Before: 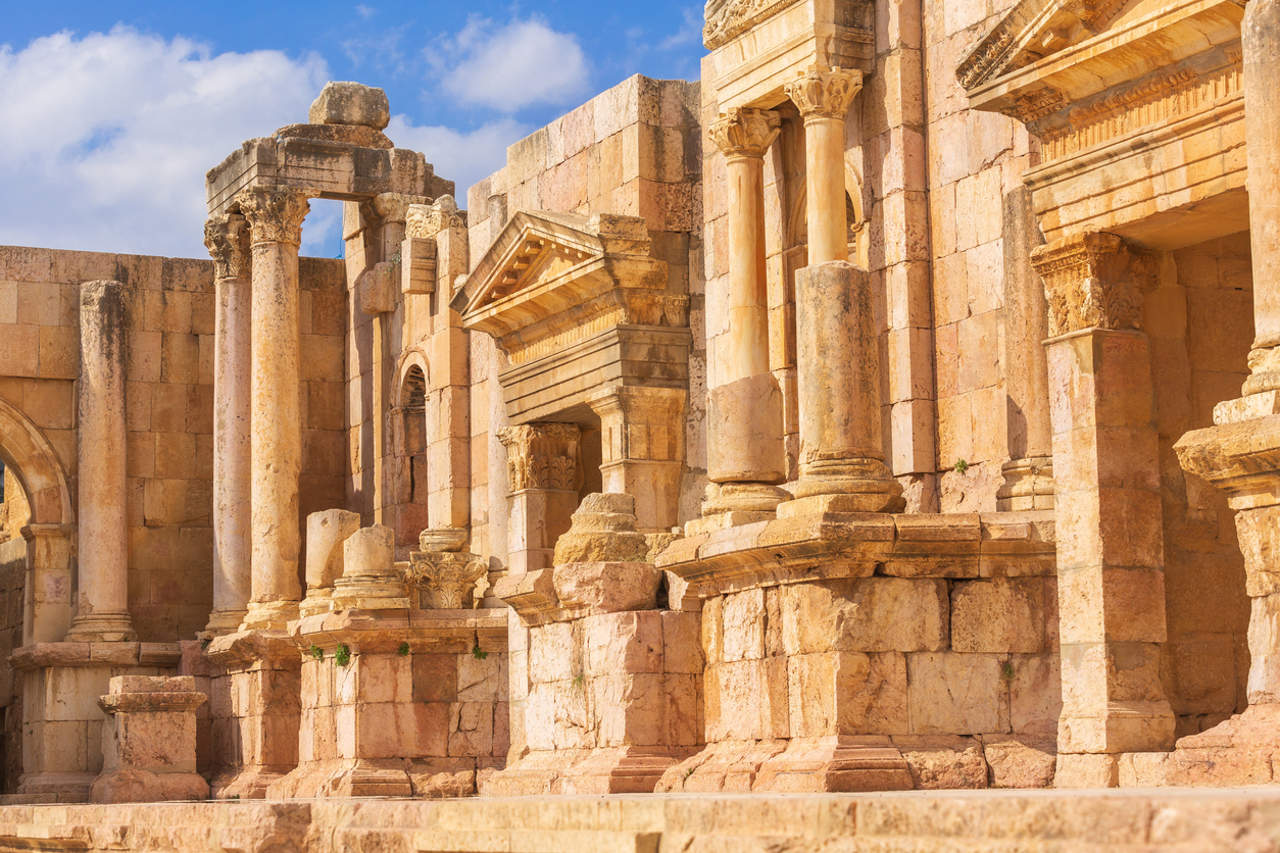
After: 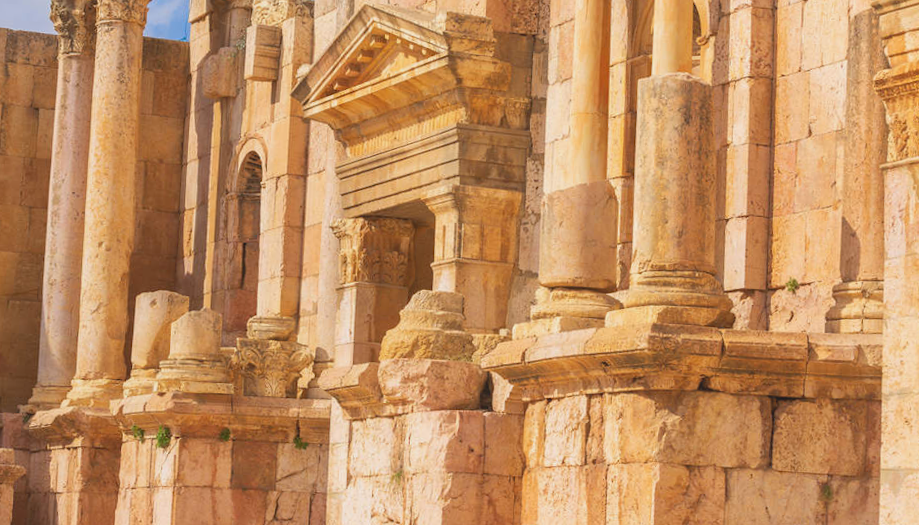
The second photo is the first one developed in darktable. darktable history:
crop and rotate: angle -3.41°, left 9.783%, top 21.191%, right 12.069%, bottom 11.77%
local contrast: highlights 69%, shadows 67%, detail 84%, midtone range 0.319
